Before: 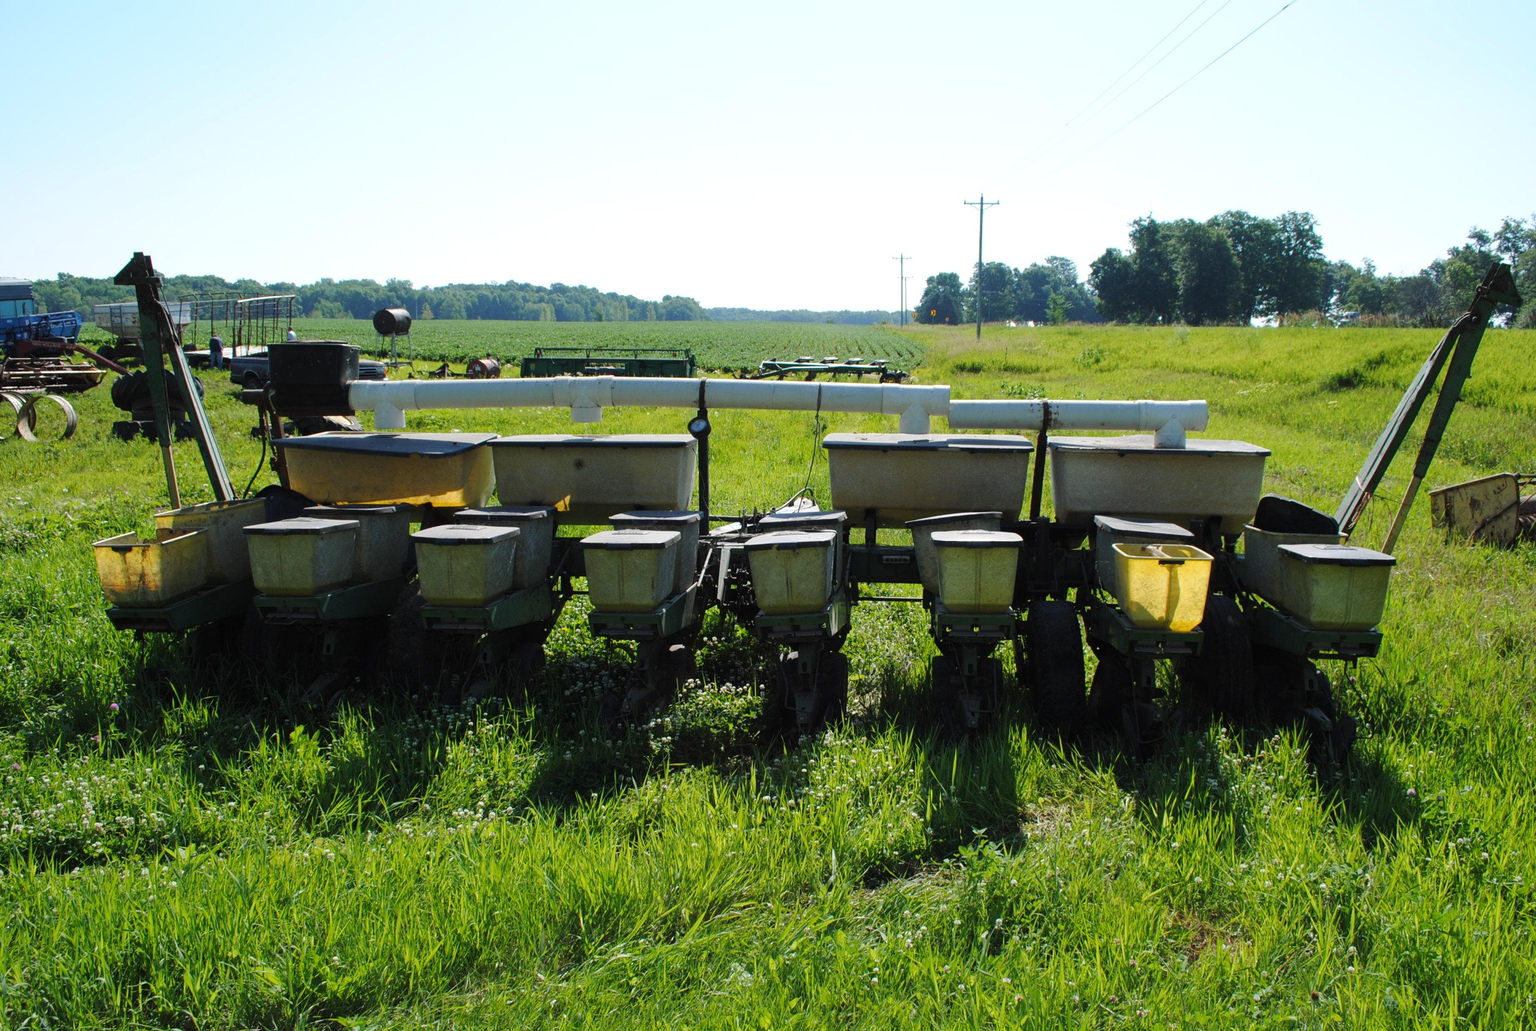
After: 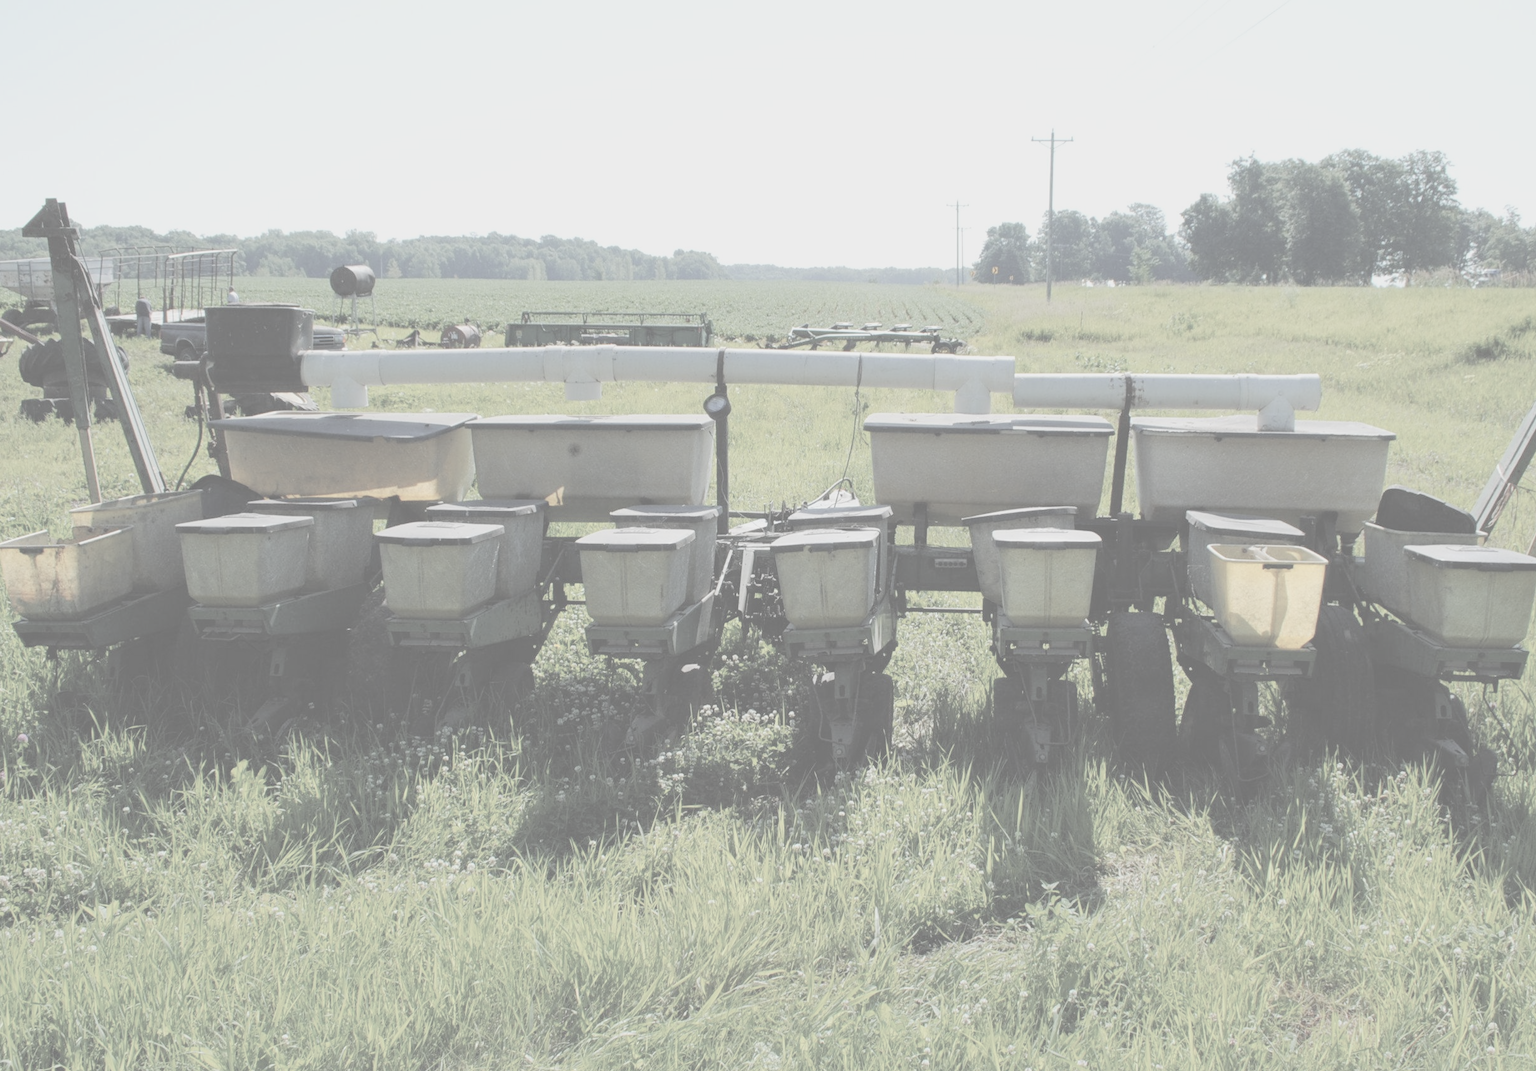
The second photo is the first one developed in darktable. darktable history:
contrast brightness saturation: contrast -0.313, brightness 0.766, saturation -0.795
crop: left 6.22%, top 8.292%, right 9.548%, bottom 4.093%
